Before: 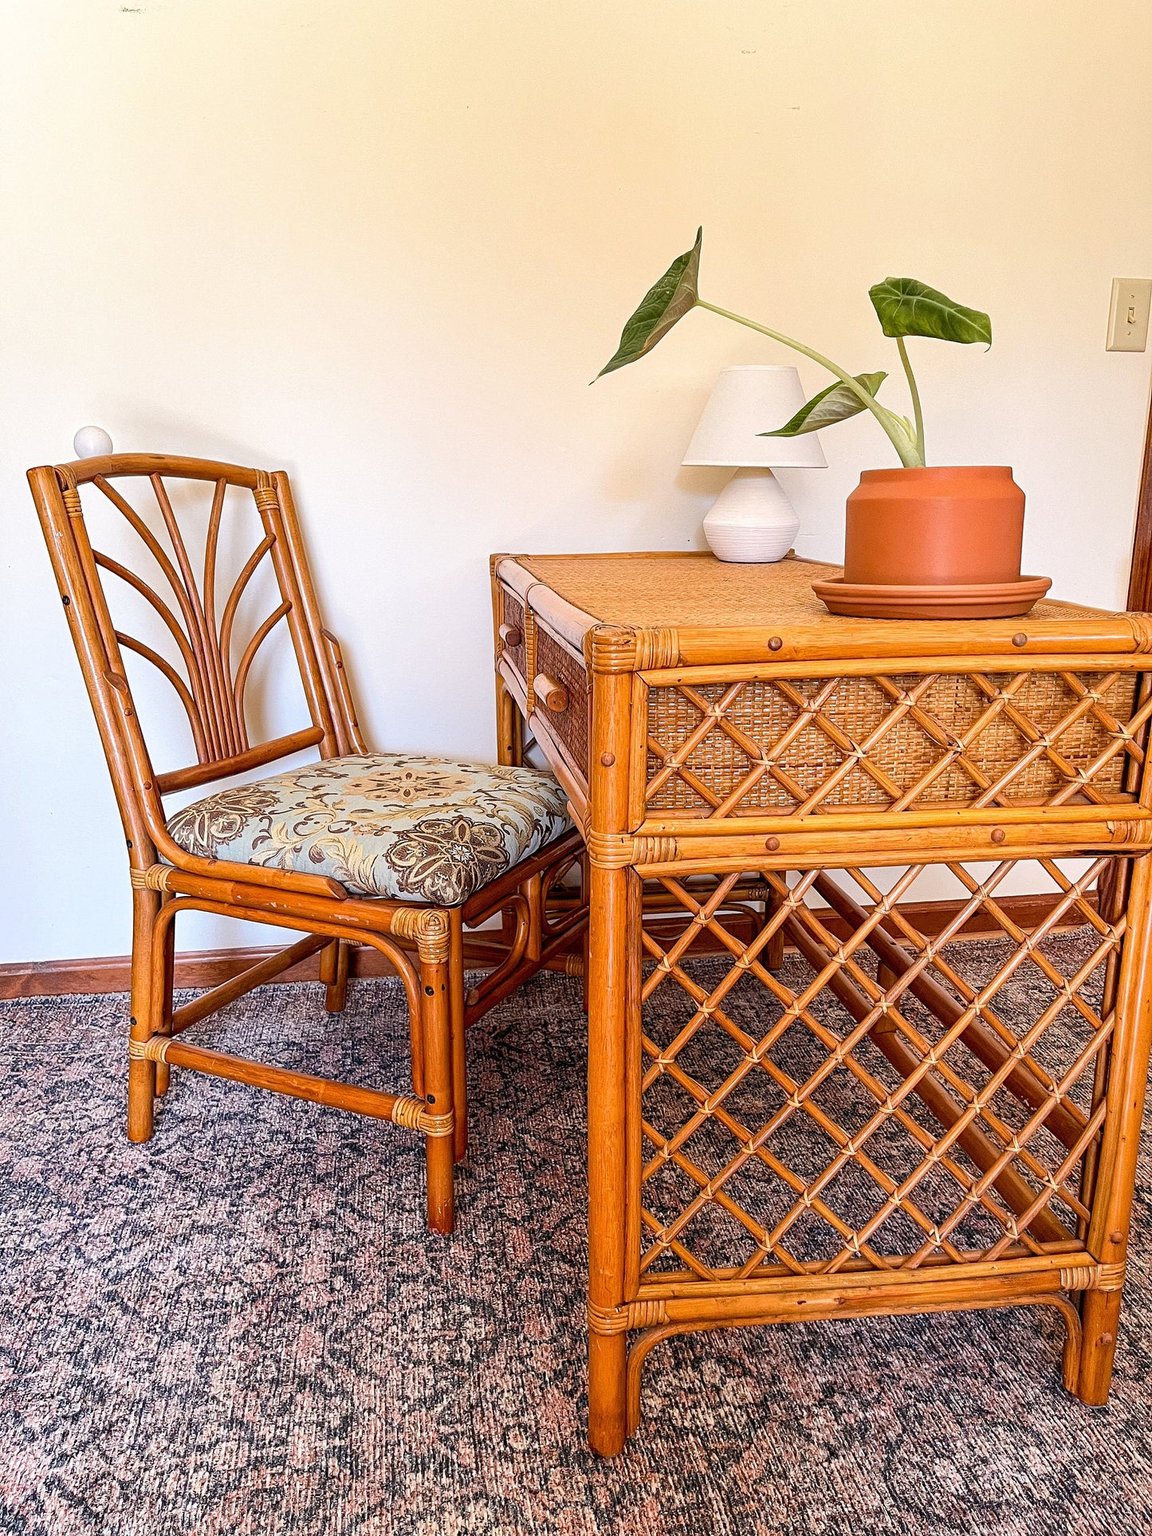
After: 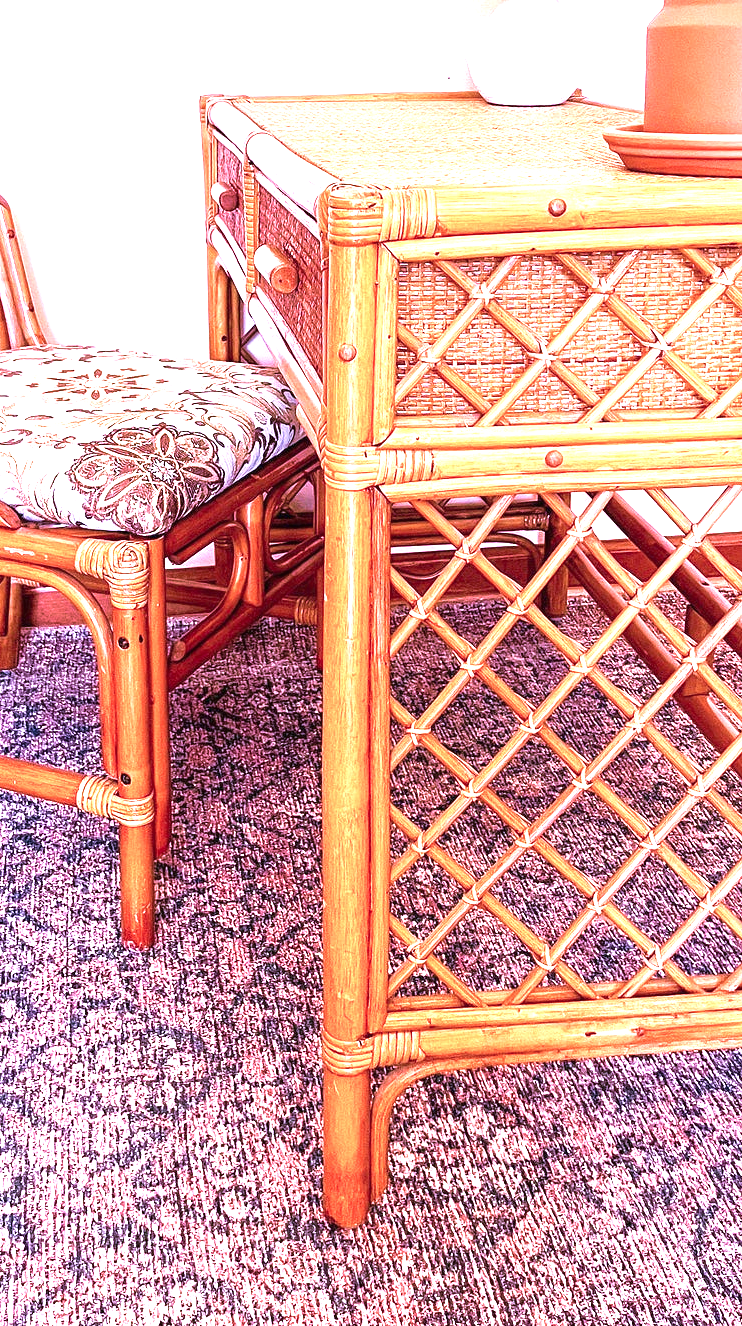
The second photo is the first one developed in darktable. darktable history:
crop and rotate: left 28.78%, top 31.184%, right 19.803%
exposure: black level correction 0, exposure 1.692 EV, compensate highlight preservation false
color correction: highlights a* 15.08, highlights b* -24.55
velvia: strength 56.31%
